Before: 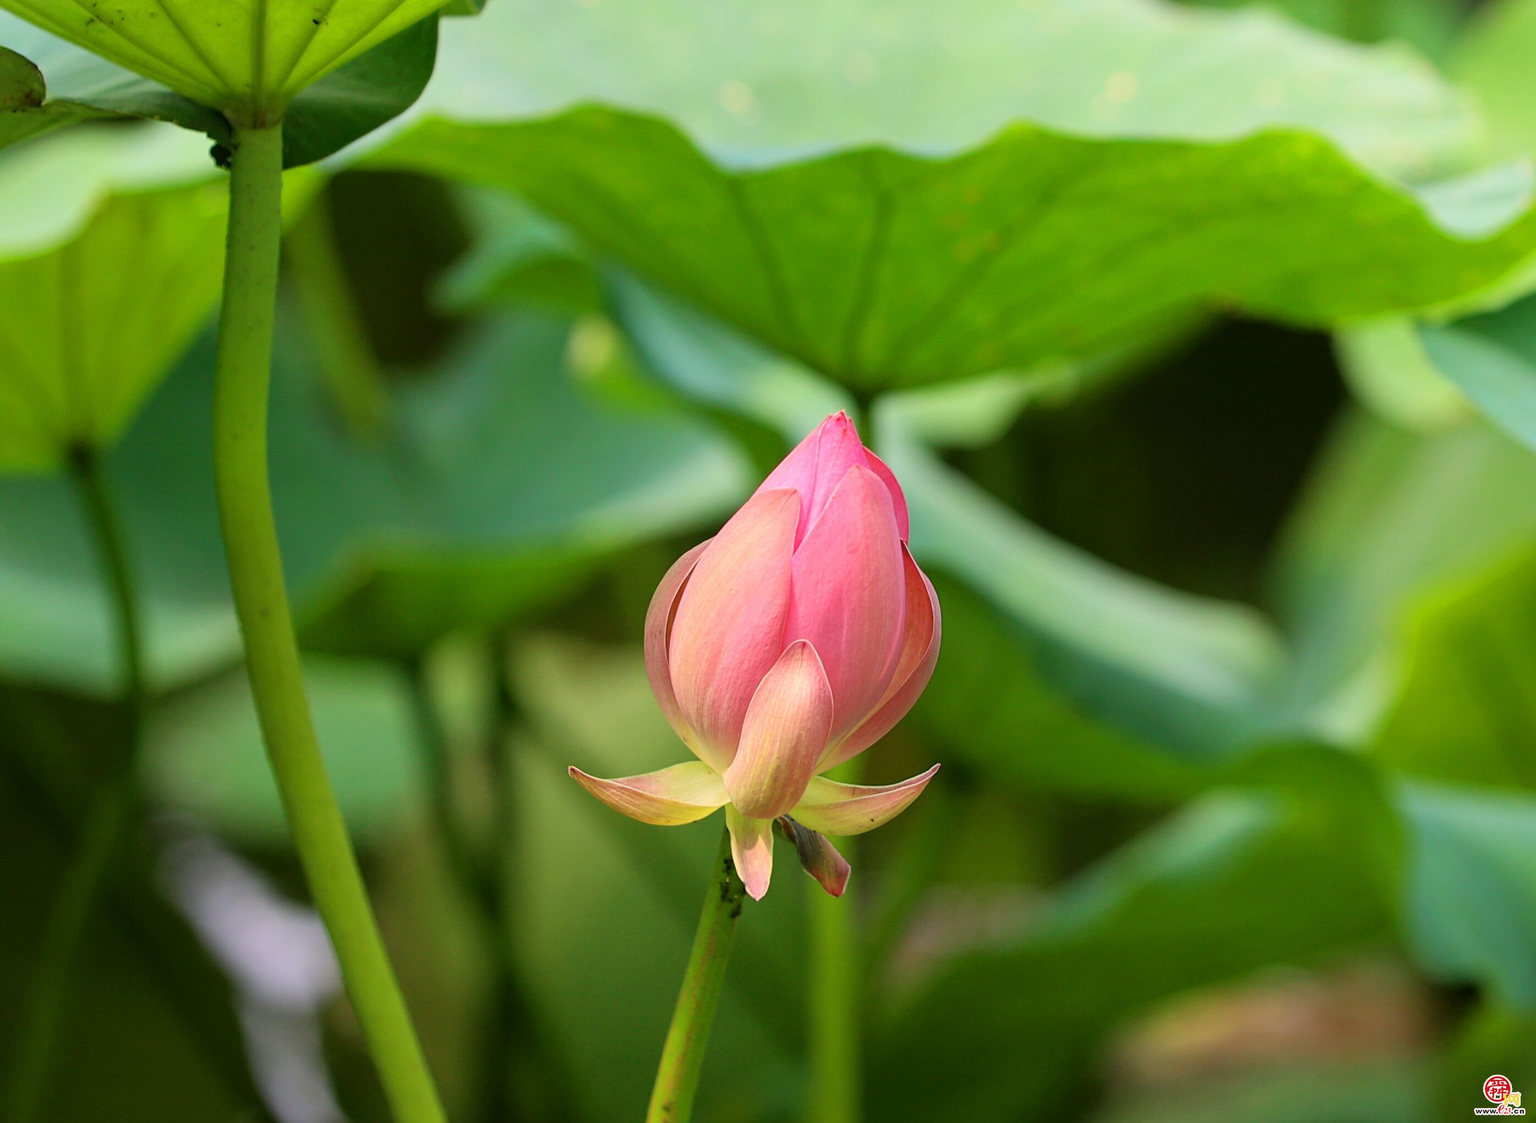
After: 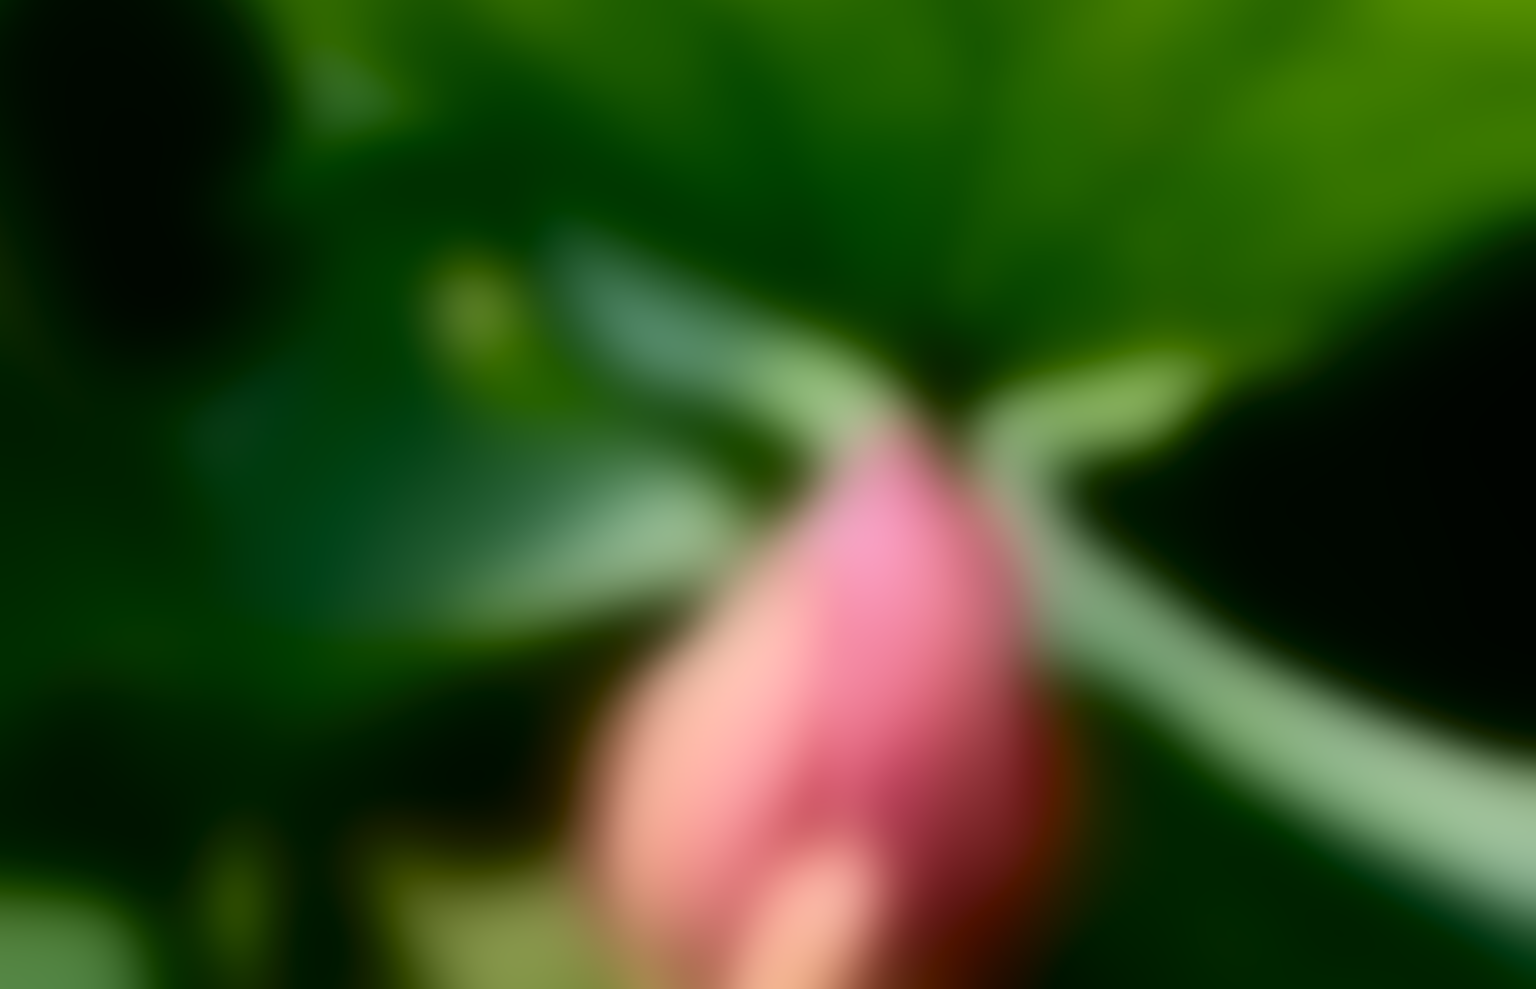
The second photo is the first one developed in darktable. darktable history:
lowpass: radius 31.92, contrast 1.72, brightness -0.98, saturation 0.94
crop: left 20.932%, top 15.471%, right 21.848%, bottom 34.081%
